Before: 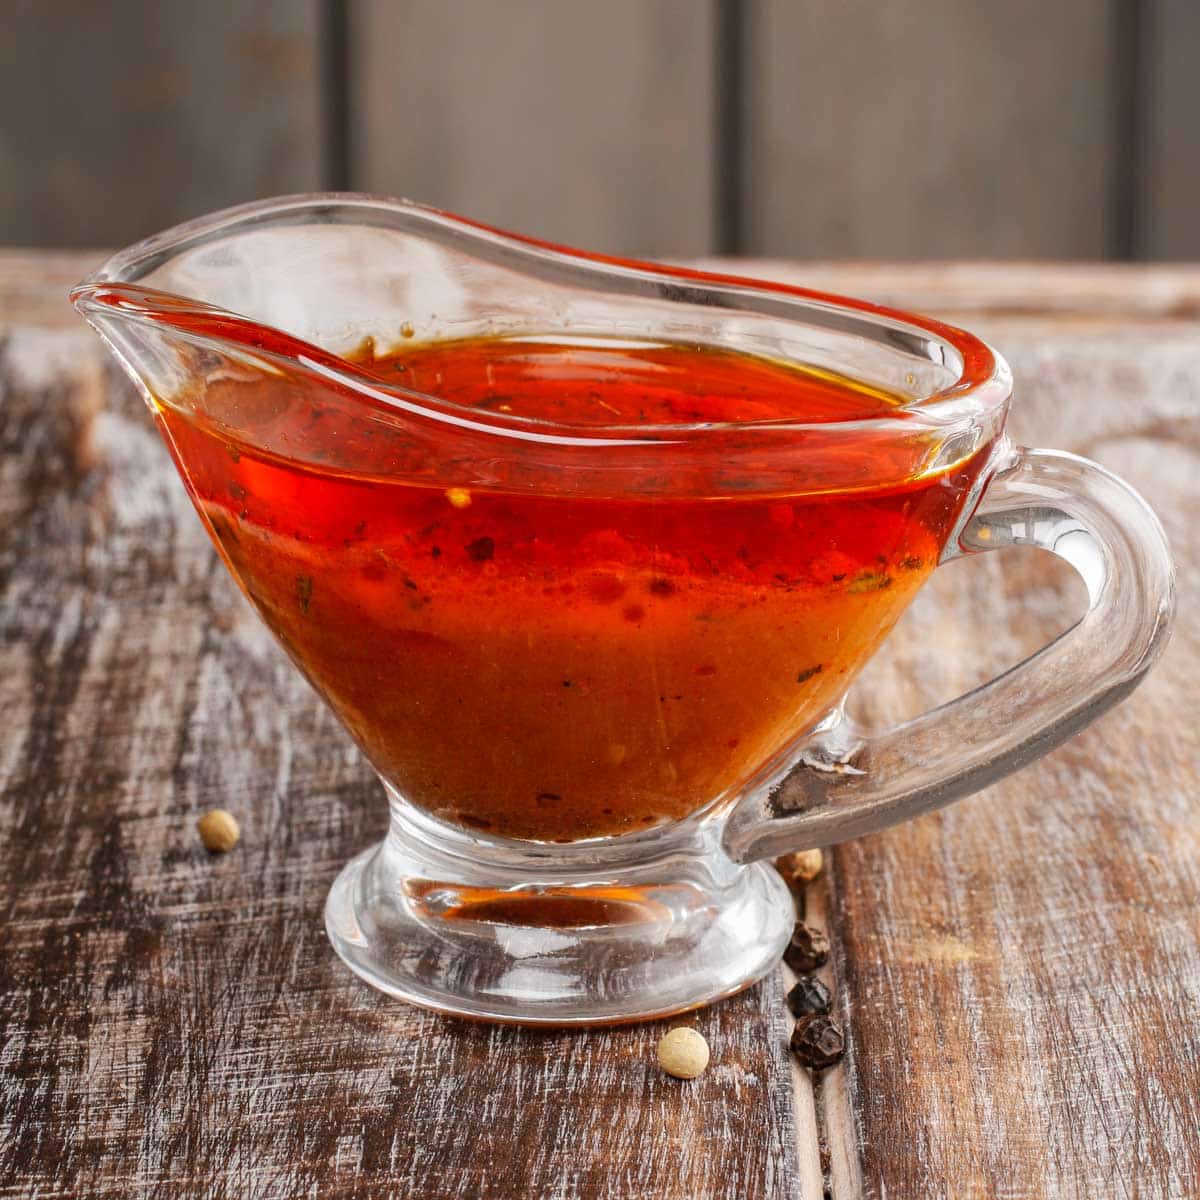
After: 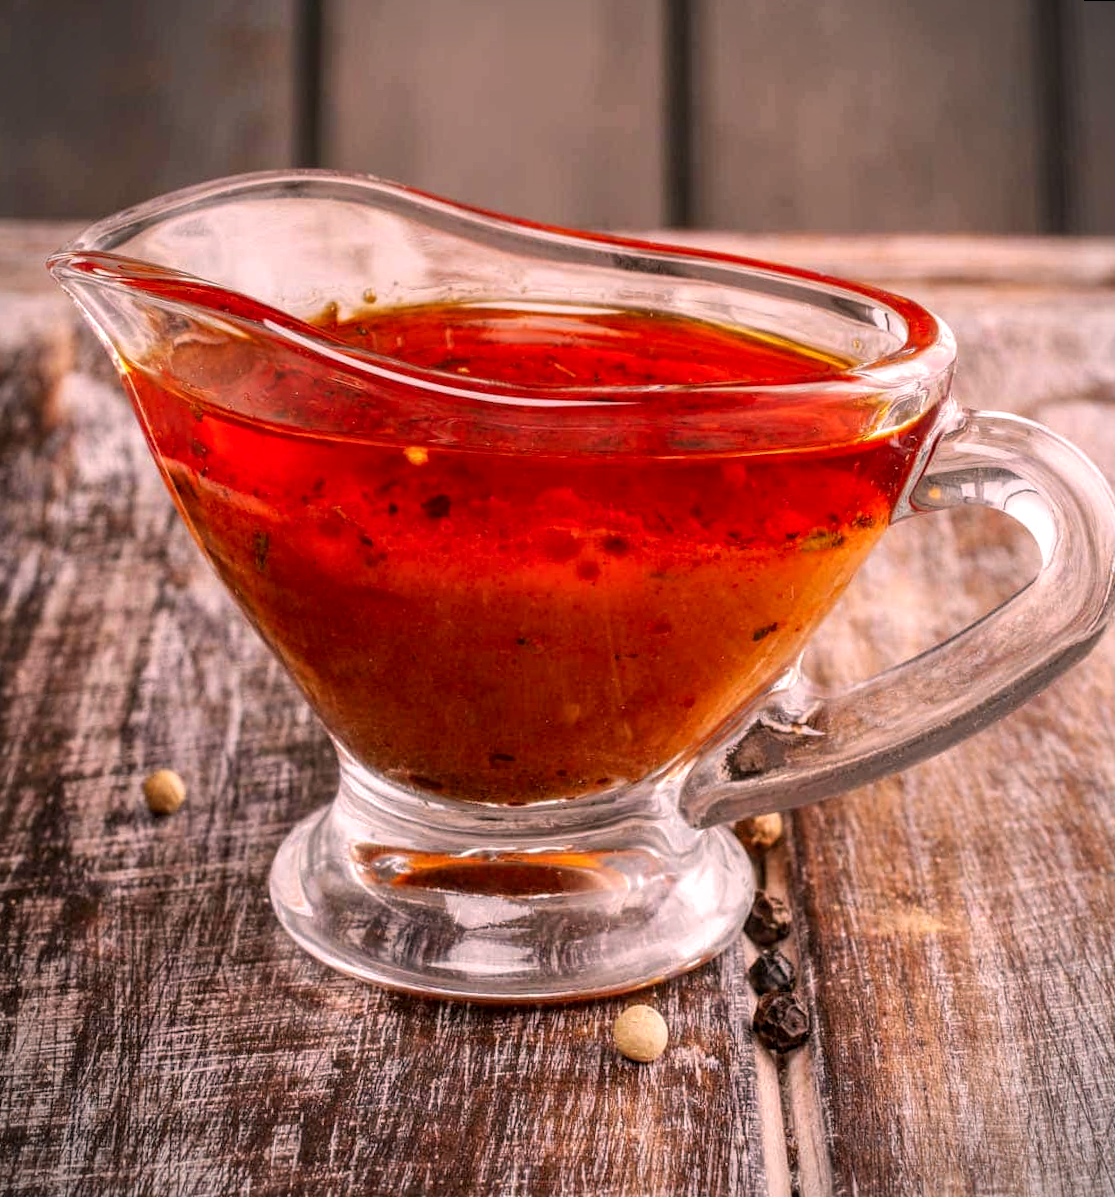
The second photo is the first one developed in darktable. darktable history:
local contrast: detail 130%
color correction: highlights a* 14.52, highlights b* 4.84
rotate and perspective: rotation 0.215°, lens shift (vertical) -0.139, crop left 0.069, crop right 0.939, crop top 0.002, crop bottom 0.996
vignetting: fall-off start 91.19%
